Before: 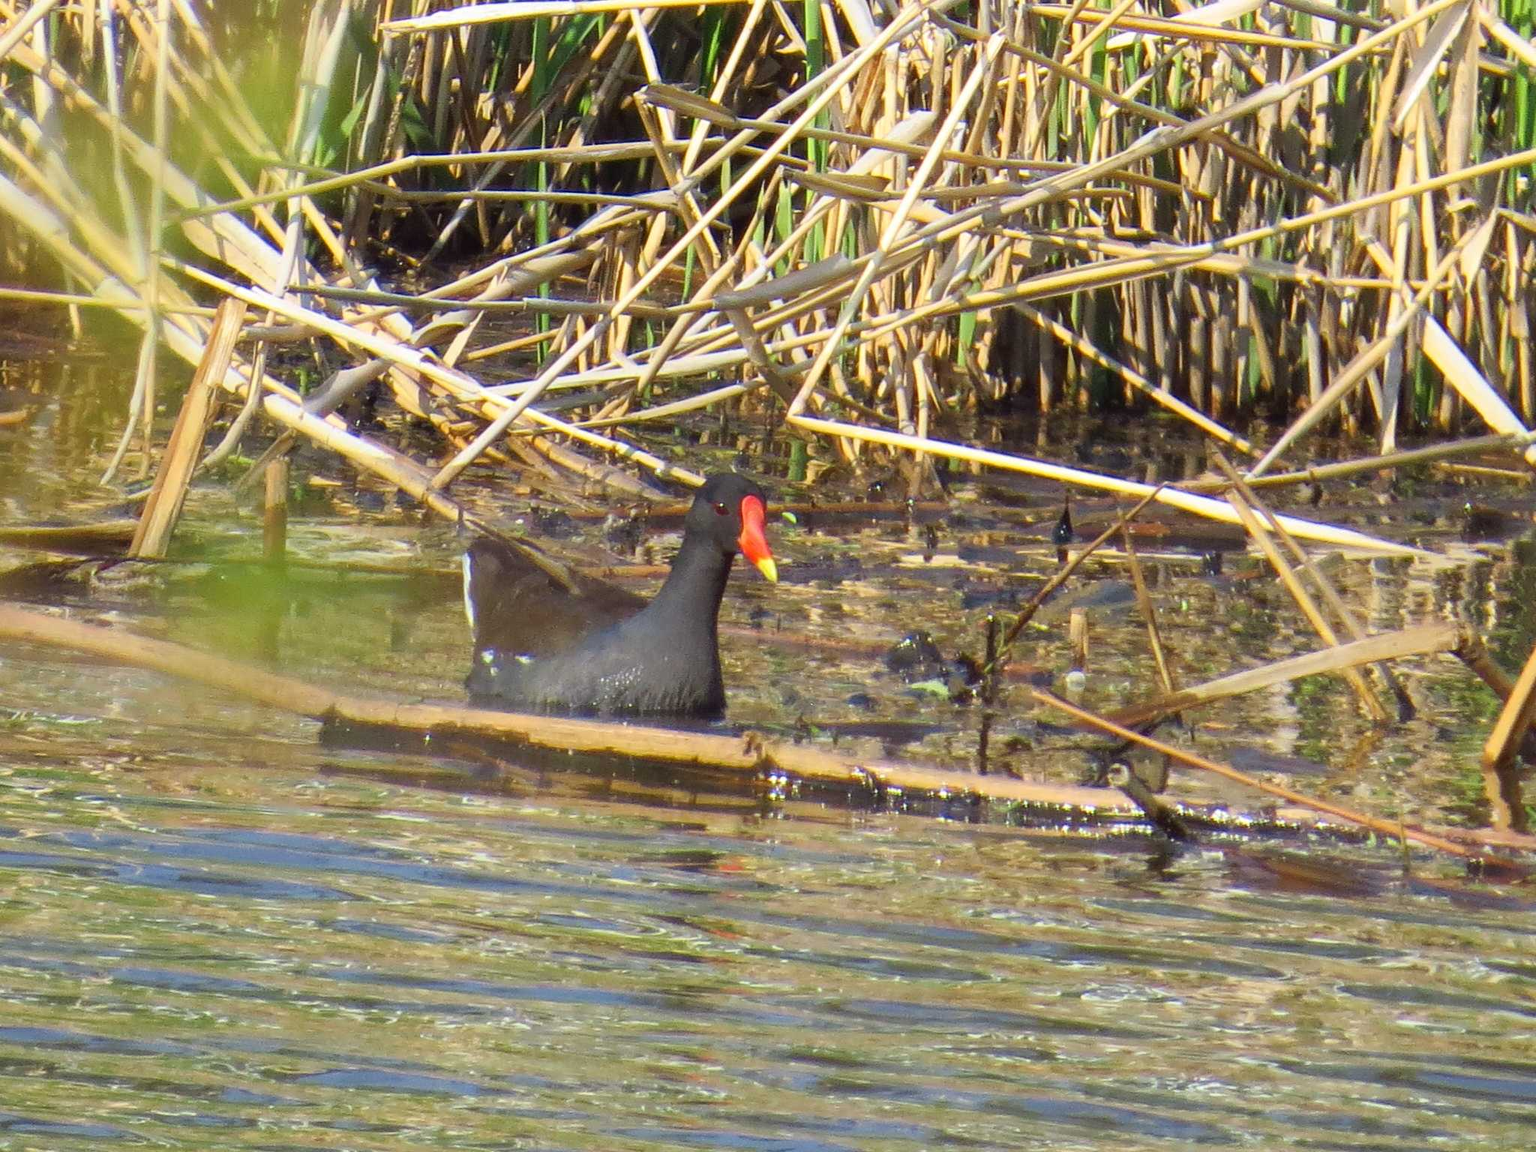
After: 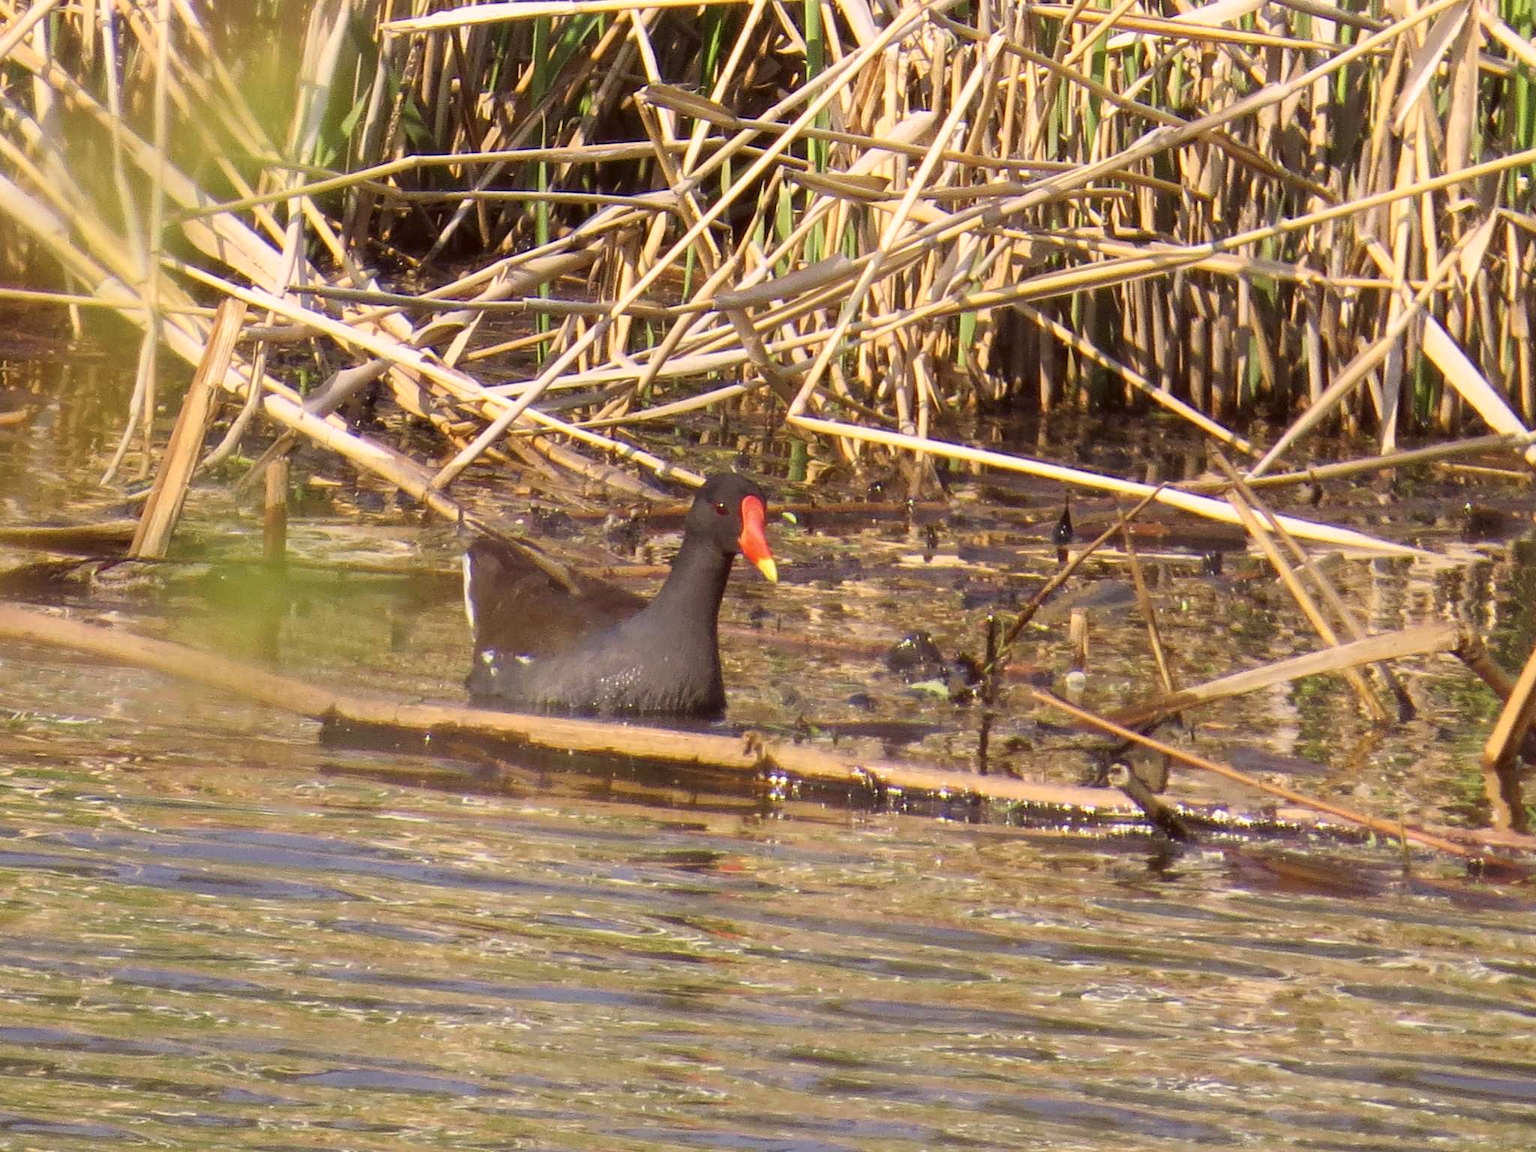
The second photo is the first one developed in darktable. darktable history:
color correction: highlights a* 10.21, highlights b* 9.73, shadows a* 8.13, shadows b* 8.26, saturation 0.794
